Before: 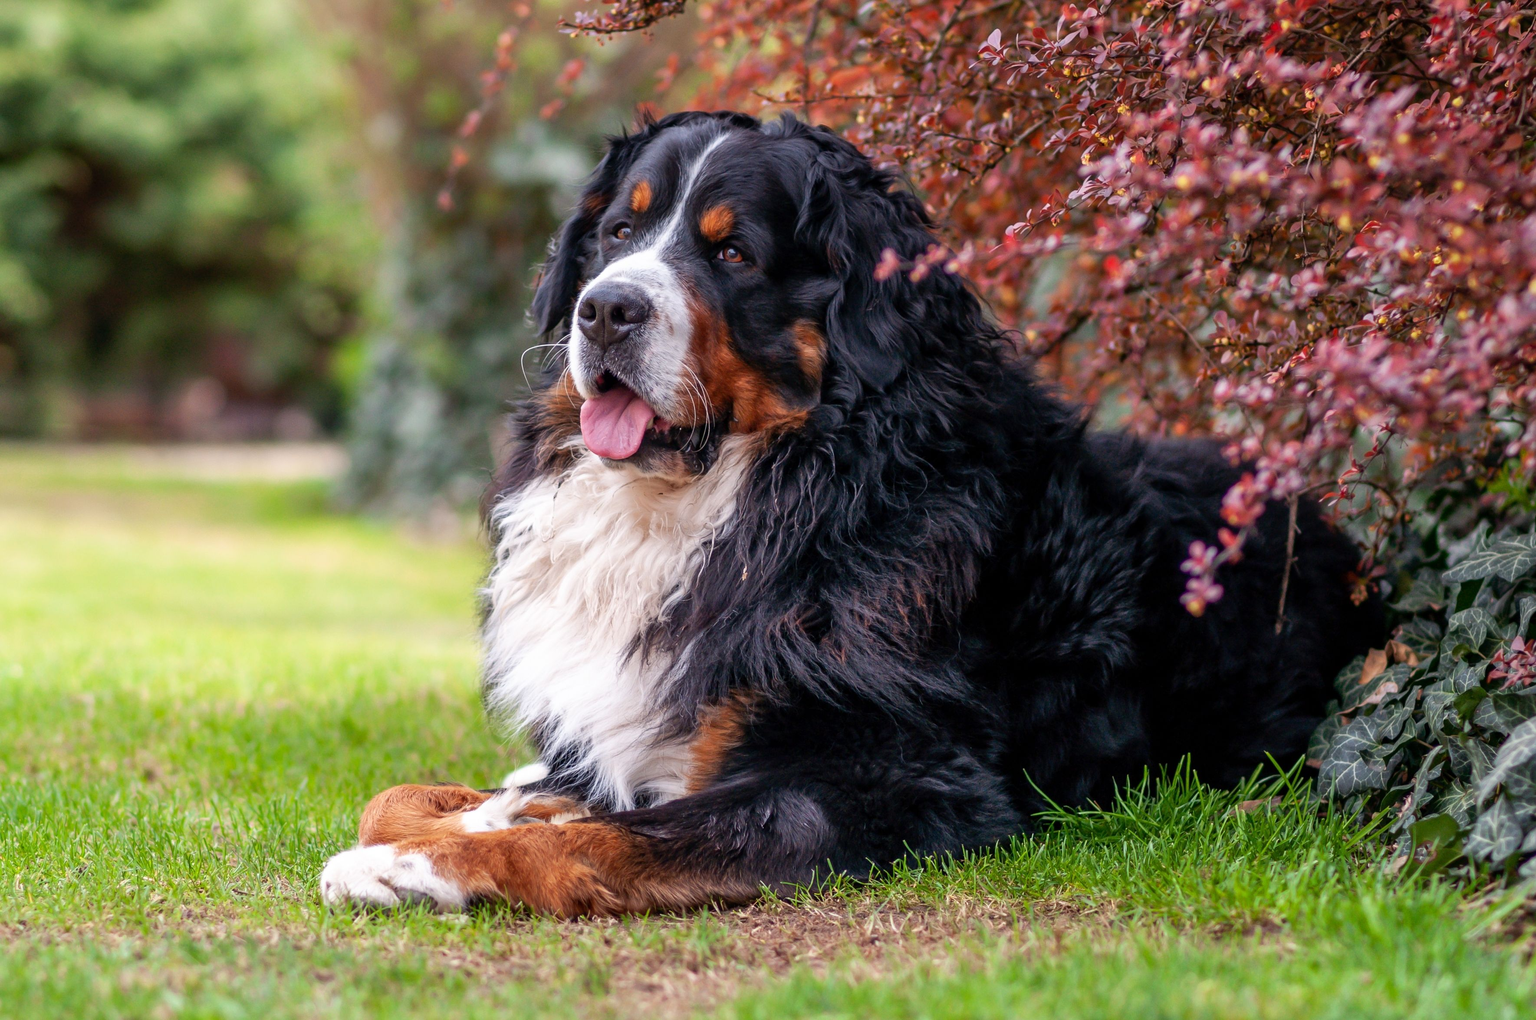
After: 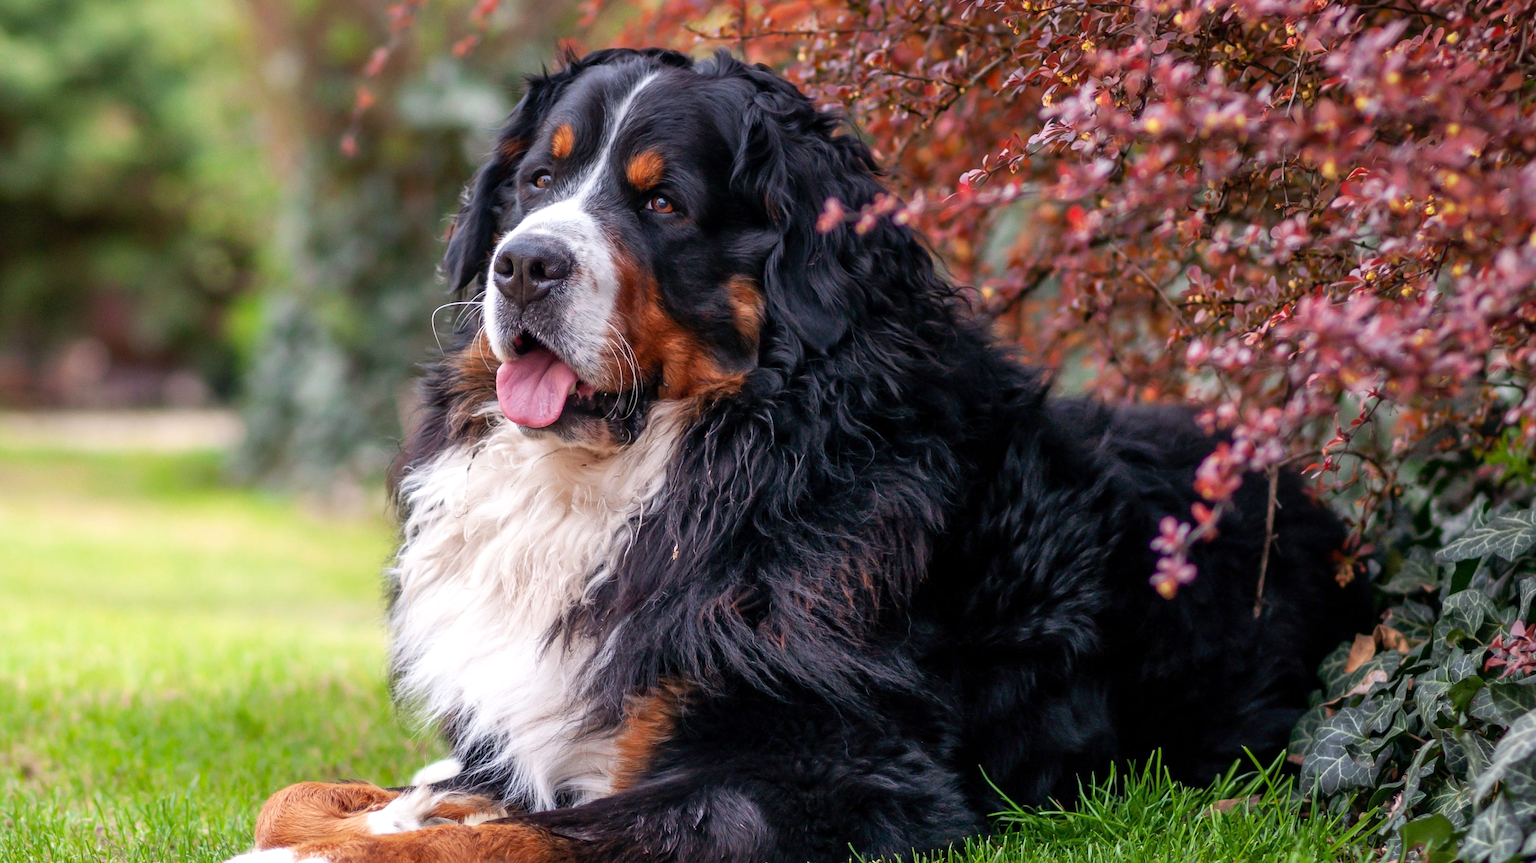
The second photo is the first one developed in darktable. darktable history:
crop: left 8.155%, top 6.611%, bottom 15.385%
exposure: exposure 0.078 EV, compensate highlight preservation false
